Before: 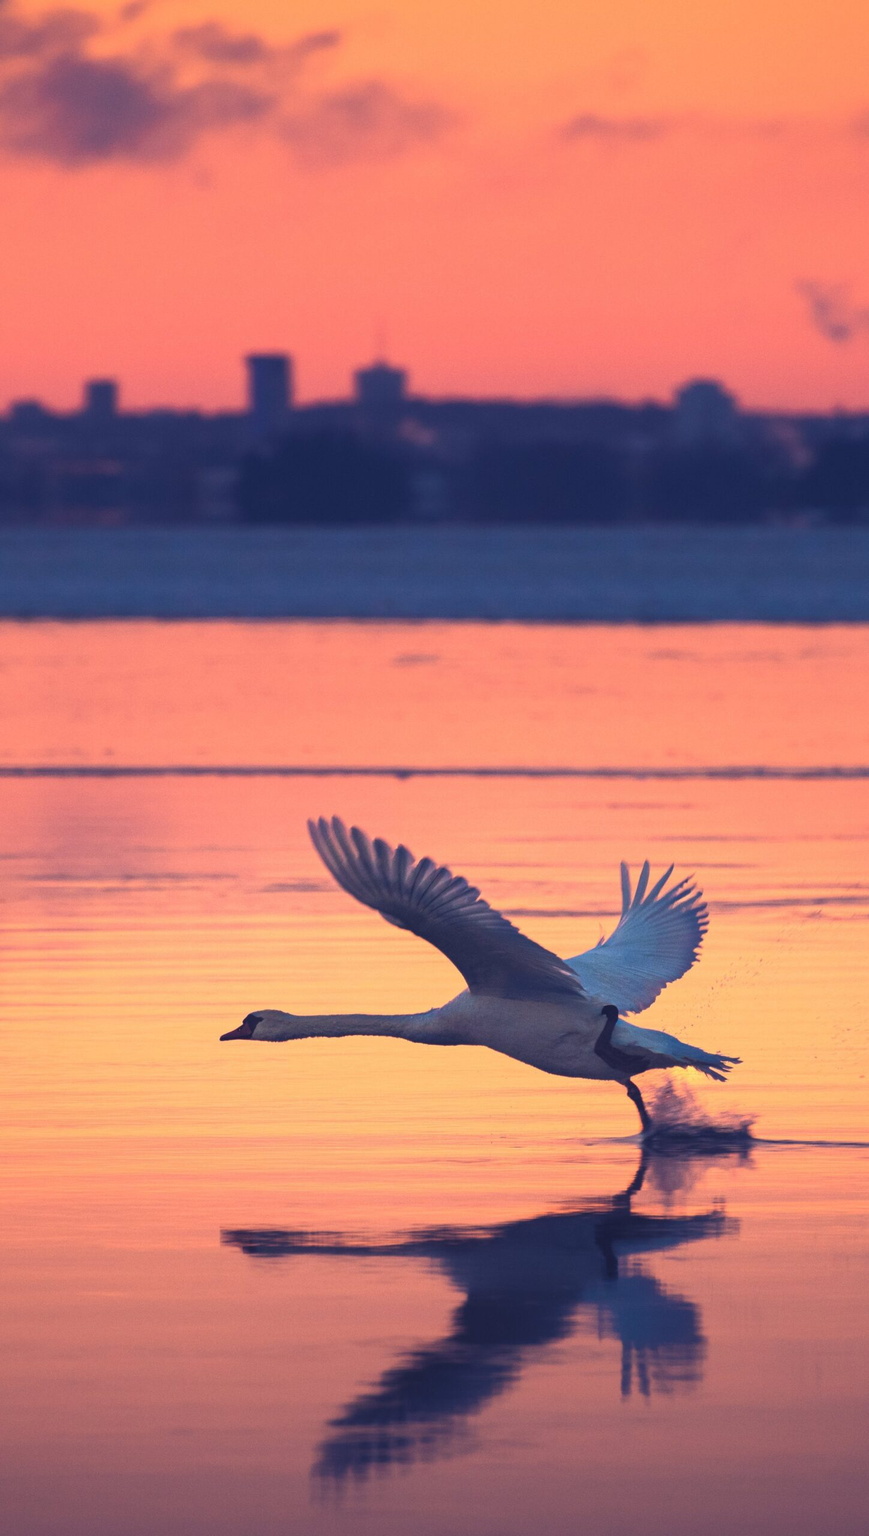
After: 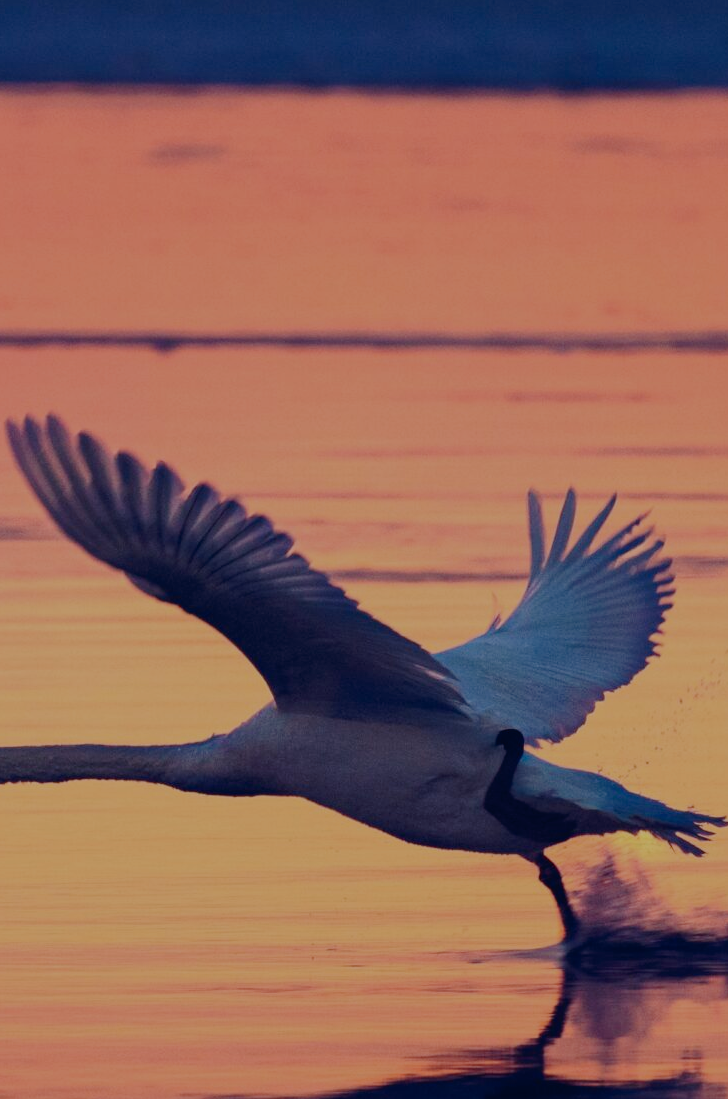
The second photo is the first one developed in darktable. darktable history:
exposure: black level correction 0, exposure -0.788 EV, compensate highlight preservation false
crop: left 35.013%, top 36.954%, right 14.709%, bottom 20.079%
tone curve: curves: ch0 [(0, 0) (0.003, 0.001) (0.011, 0.002) (0.025, 0.007) (0.044, 0.015) (0.069, 0.022) (0.1, 0.03) (0.136, 0.056) (0.177, 0.115) (0.224, 0.177) (0.277, 0.244) (0.335, 0.322) (0.399, 0.398) (0.468, 0.471) (0.543, 0.545) (0.623, 0.614) (0.709, 0.685) (0.801, 0.765) (0.898, 0.867) (1, 1)], preserve colors none
